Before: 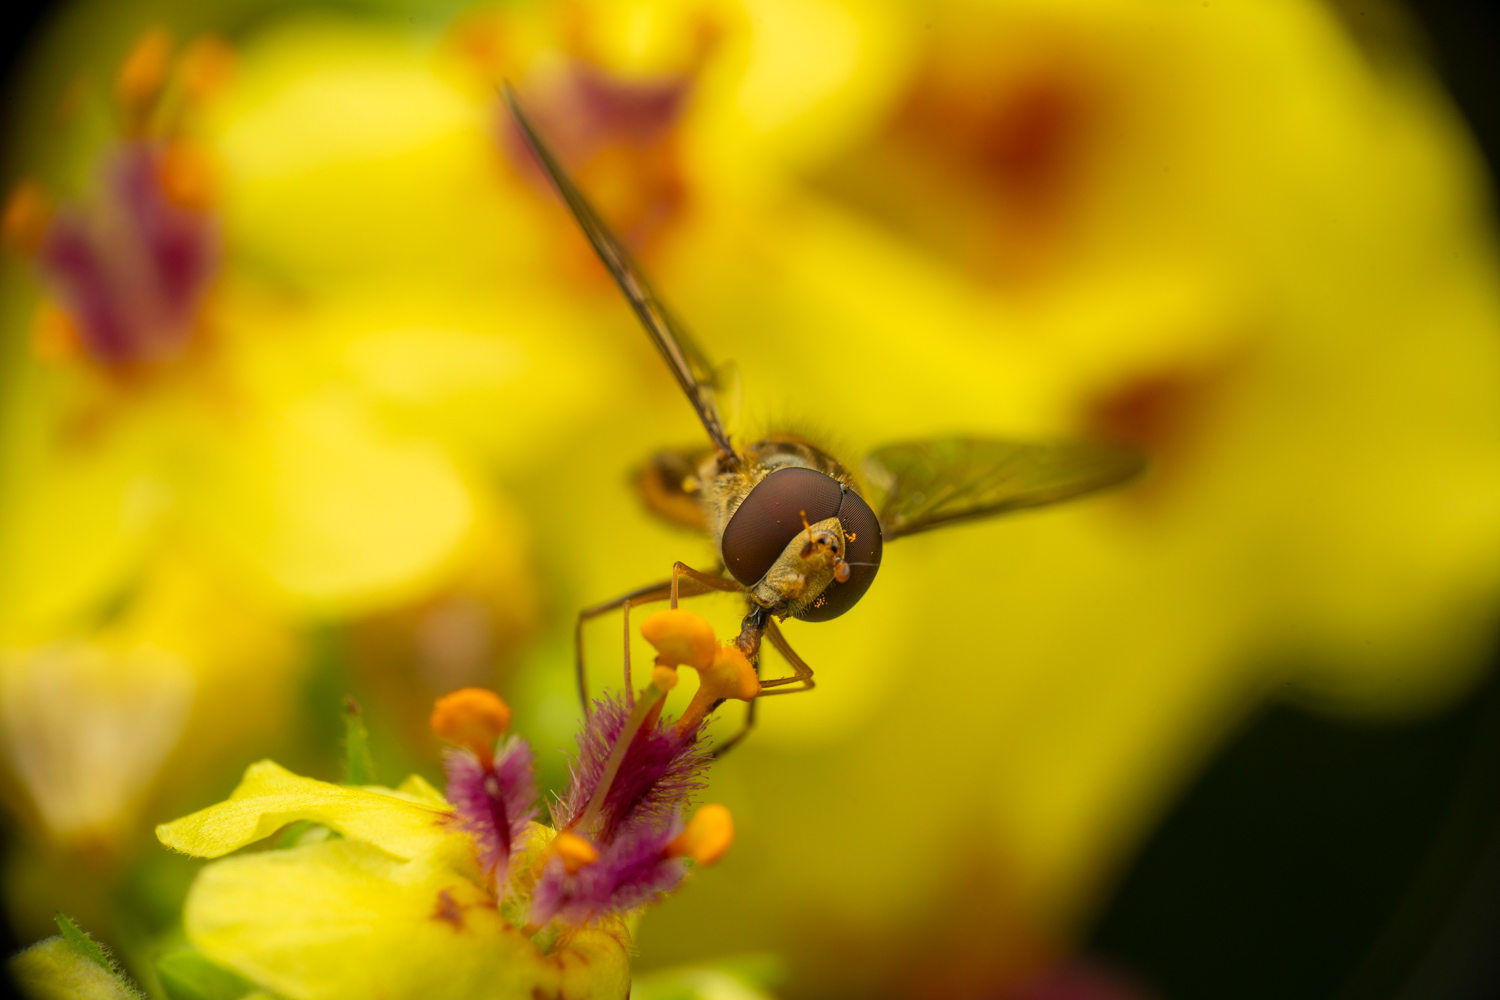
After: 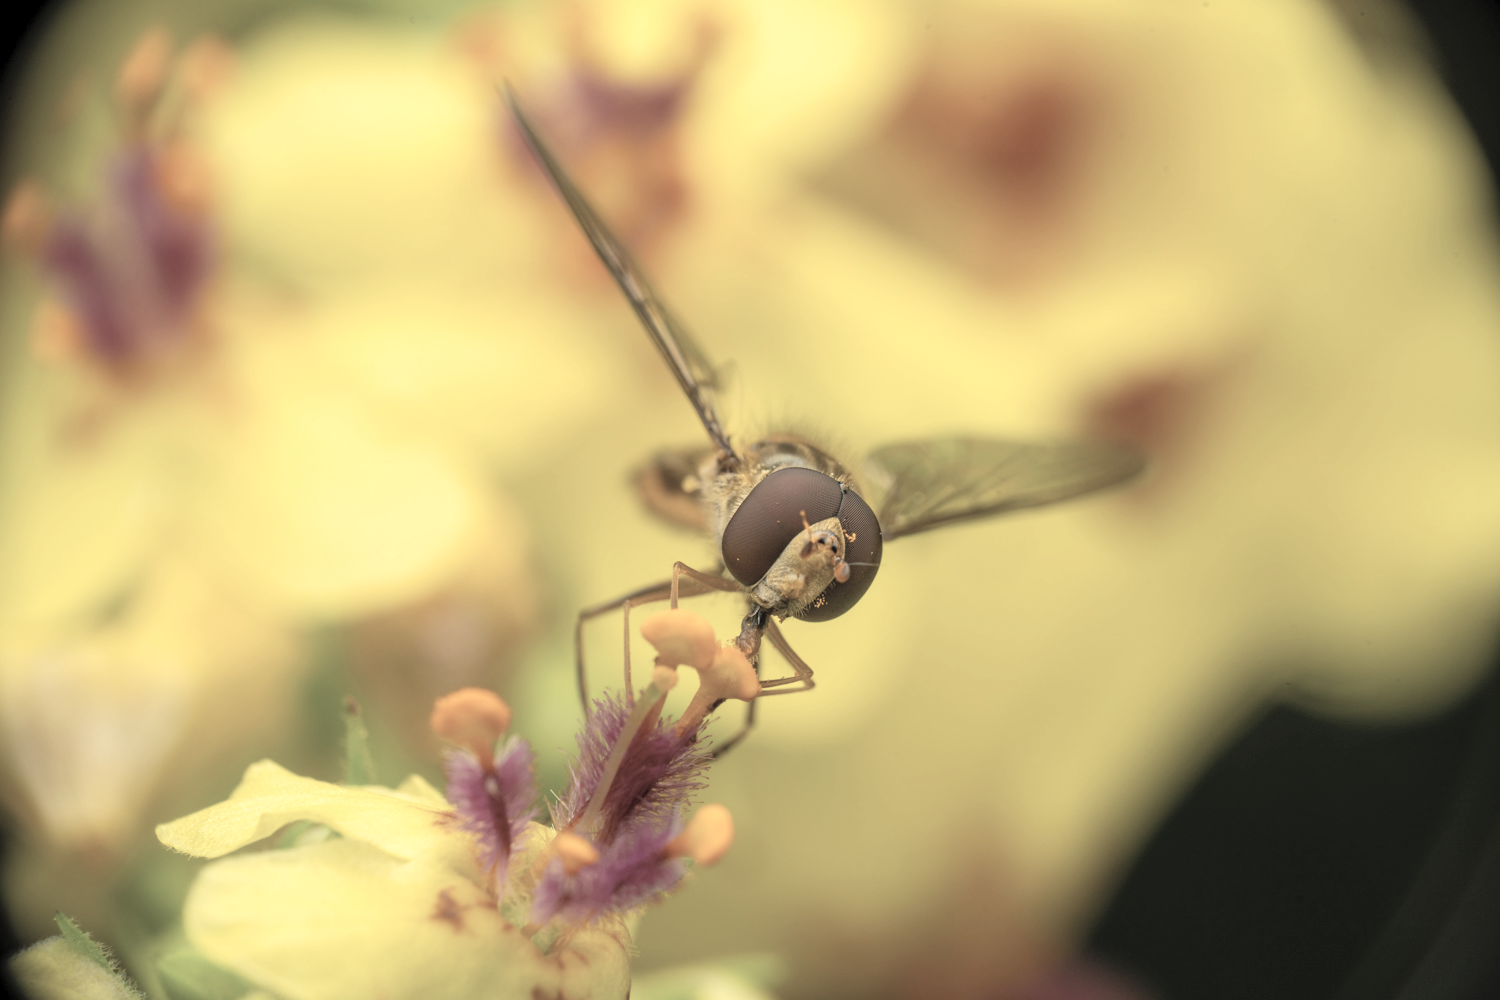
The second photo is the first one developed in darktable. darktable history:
contrast brightness saturation: brightness 0.184, saturation -0.503
exposure: exposure 0.202 EV, compensate highlight preservation false
